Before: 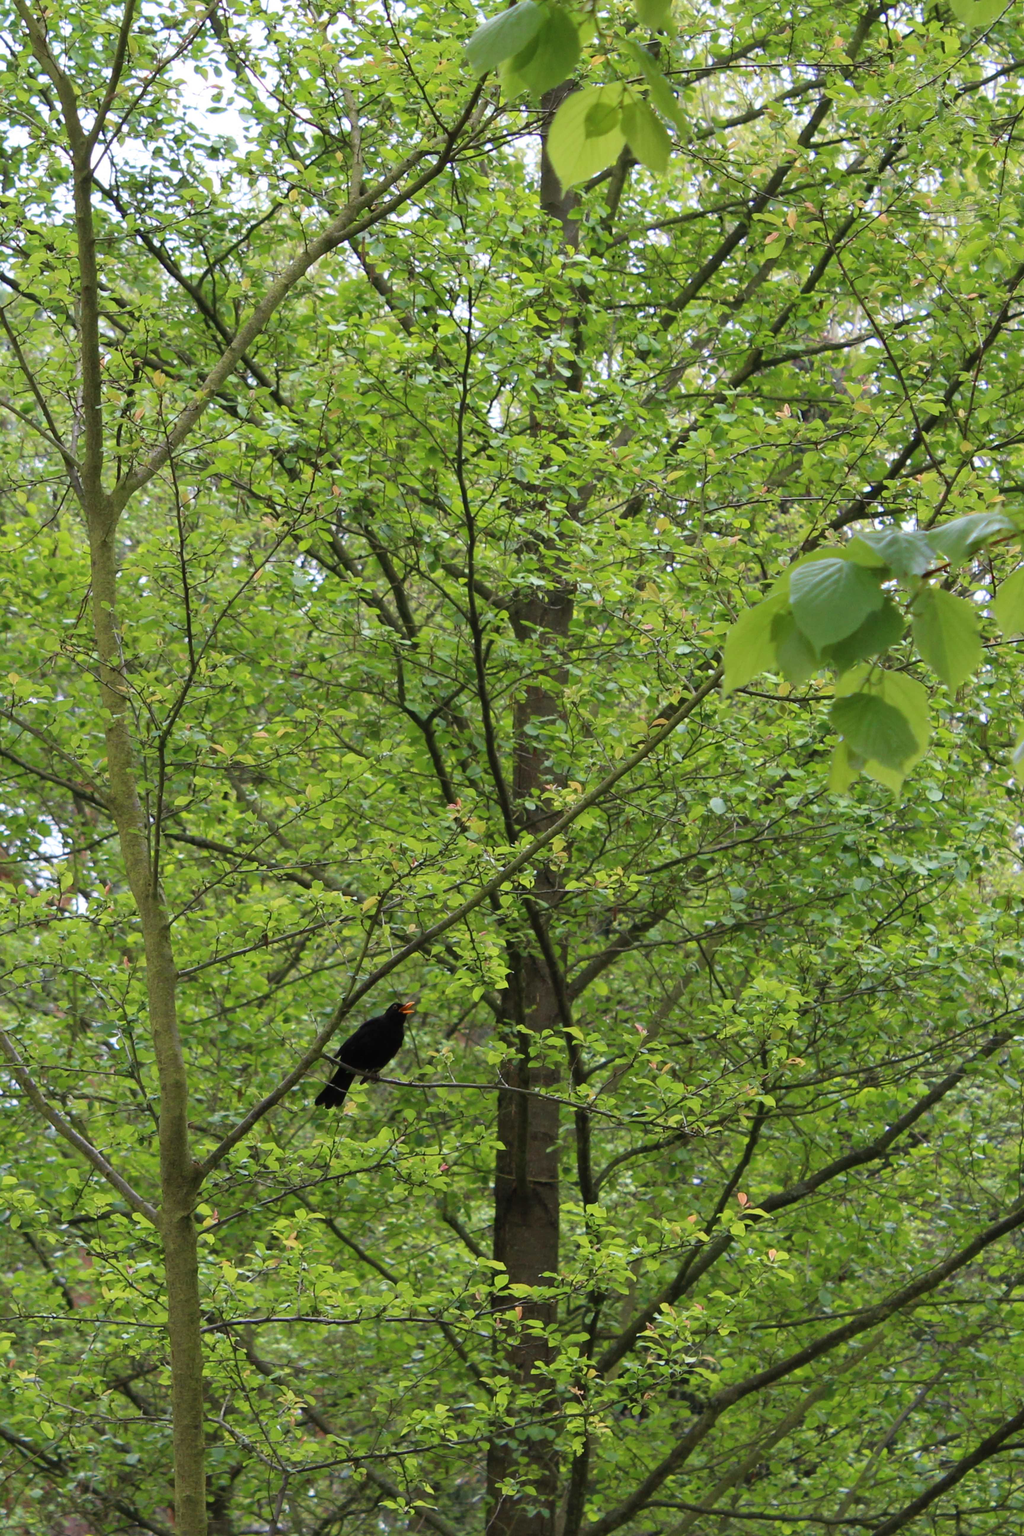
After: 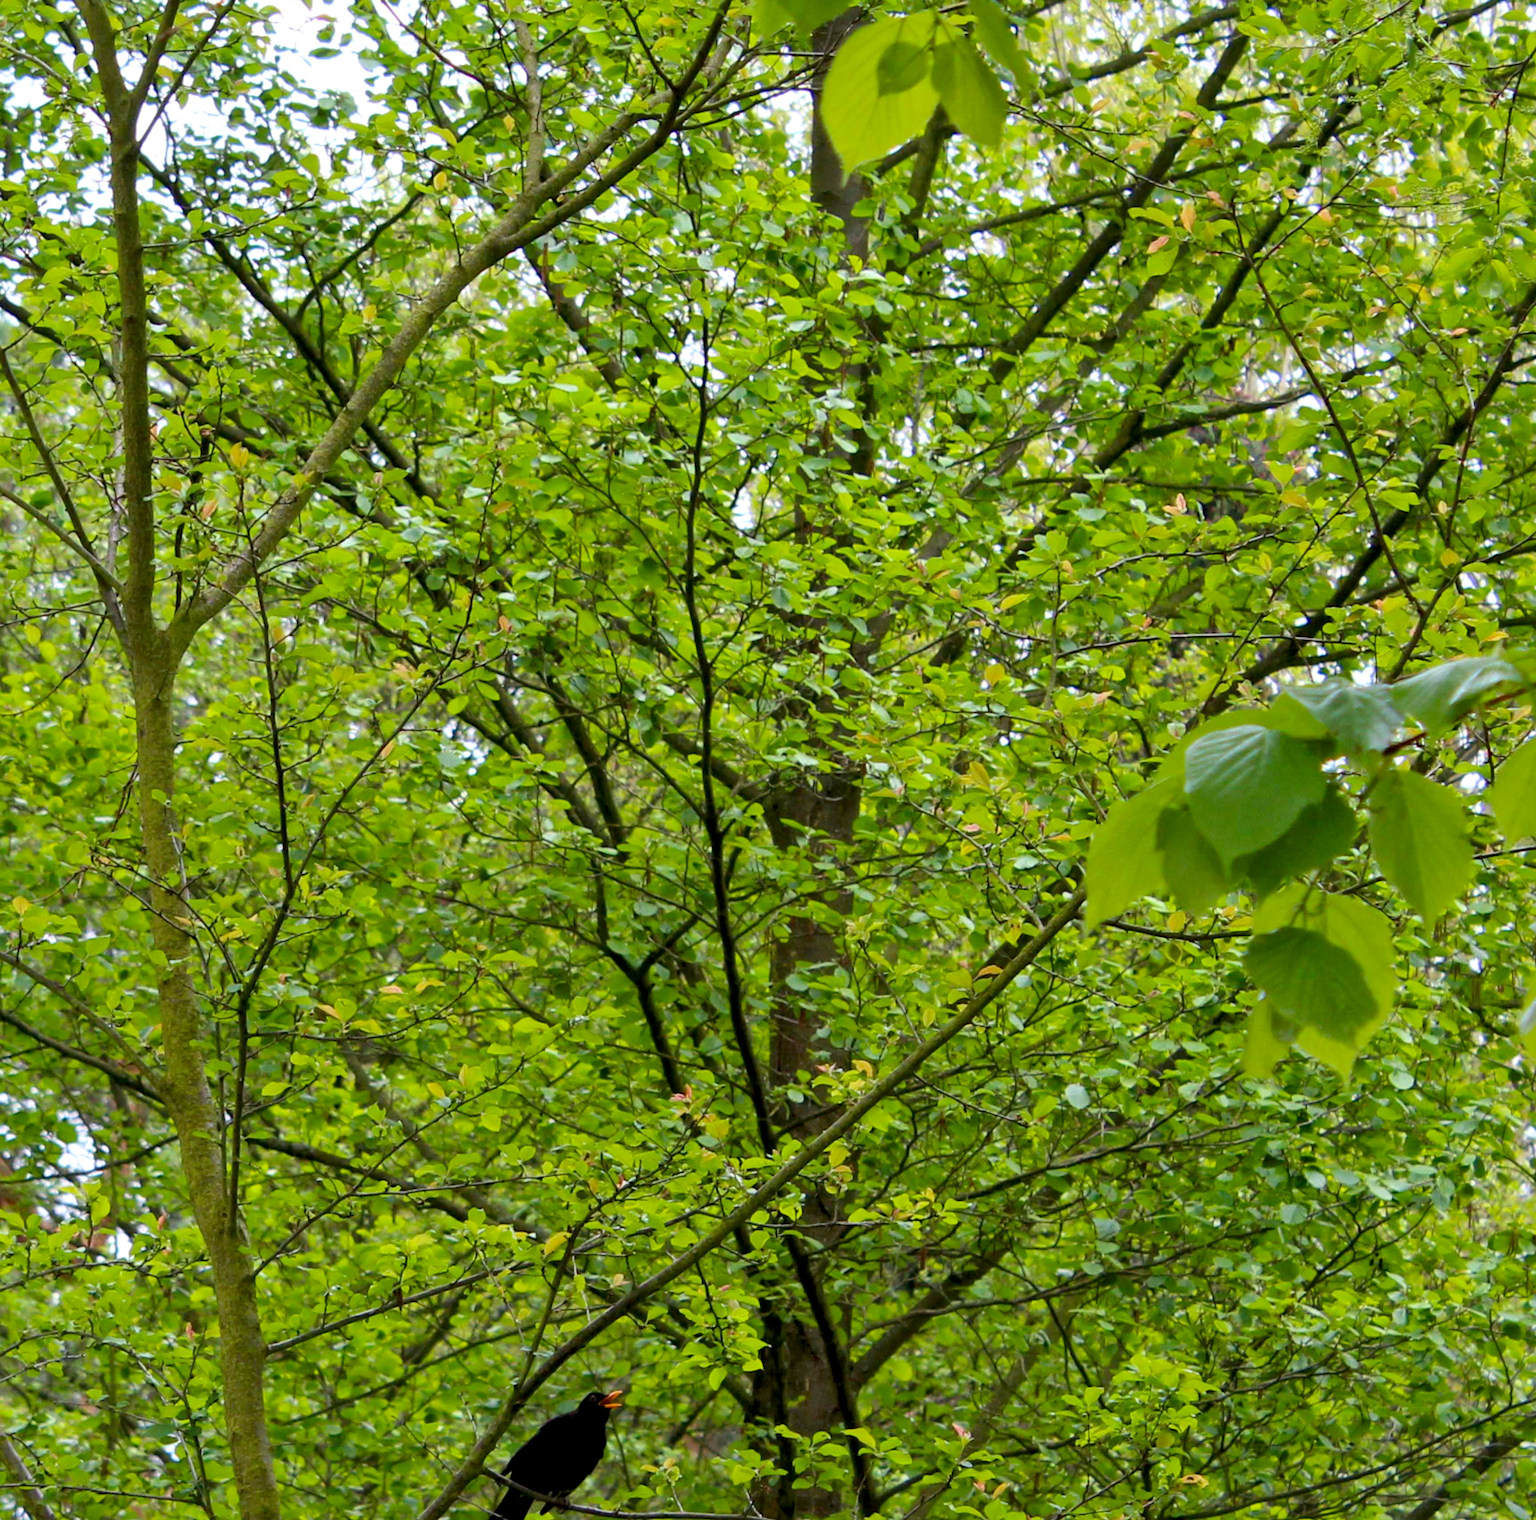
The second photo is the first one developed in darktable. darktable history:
crop and rotate: top 4.899%, bottom 29.129%
local contrast: mode bilateral grid, contrast 21, coarseness 49, detail 130%, midtone range 0.2
color balance rgb: global offset › luminance -0.901%, perceptual saturation grading › global saturation 30.013%
